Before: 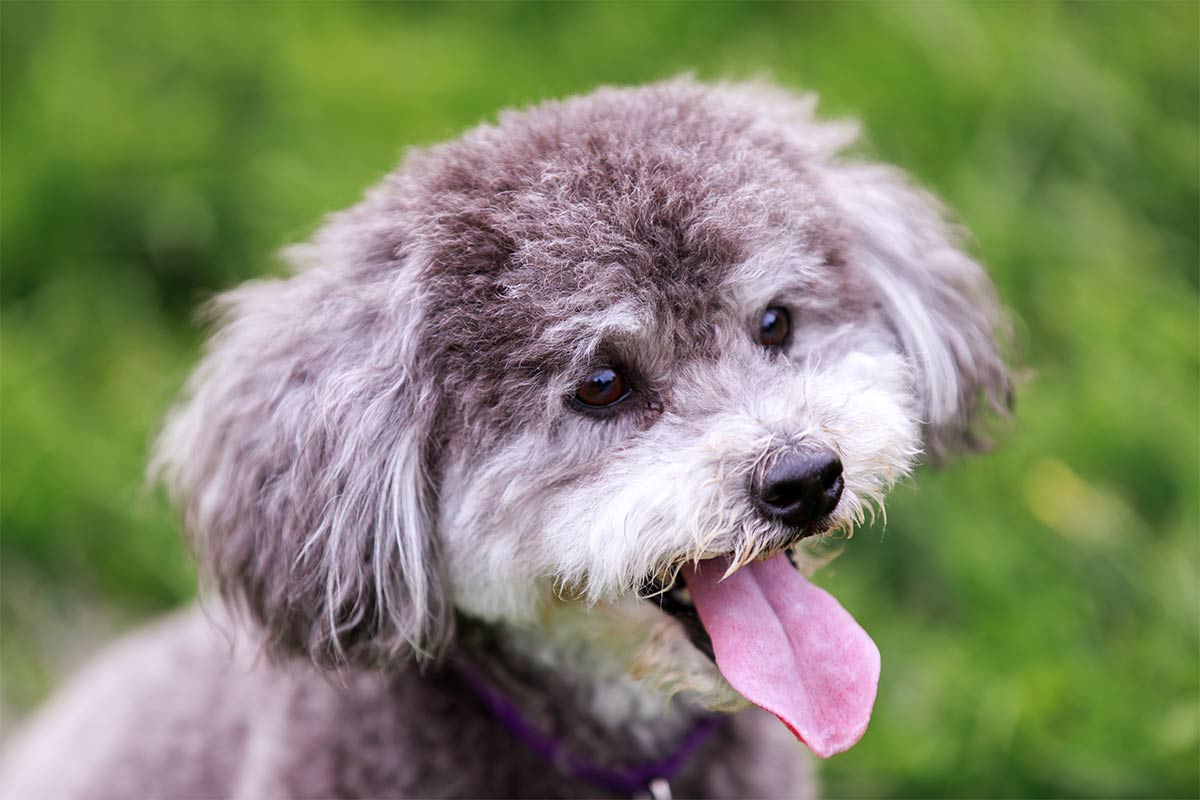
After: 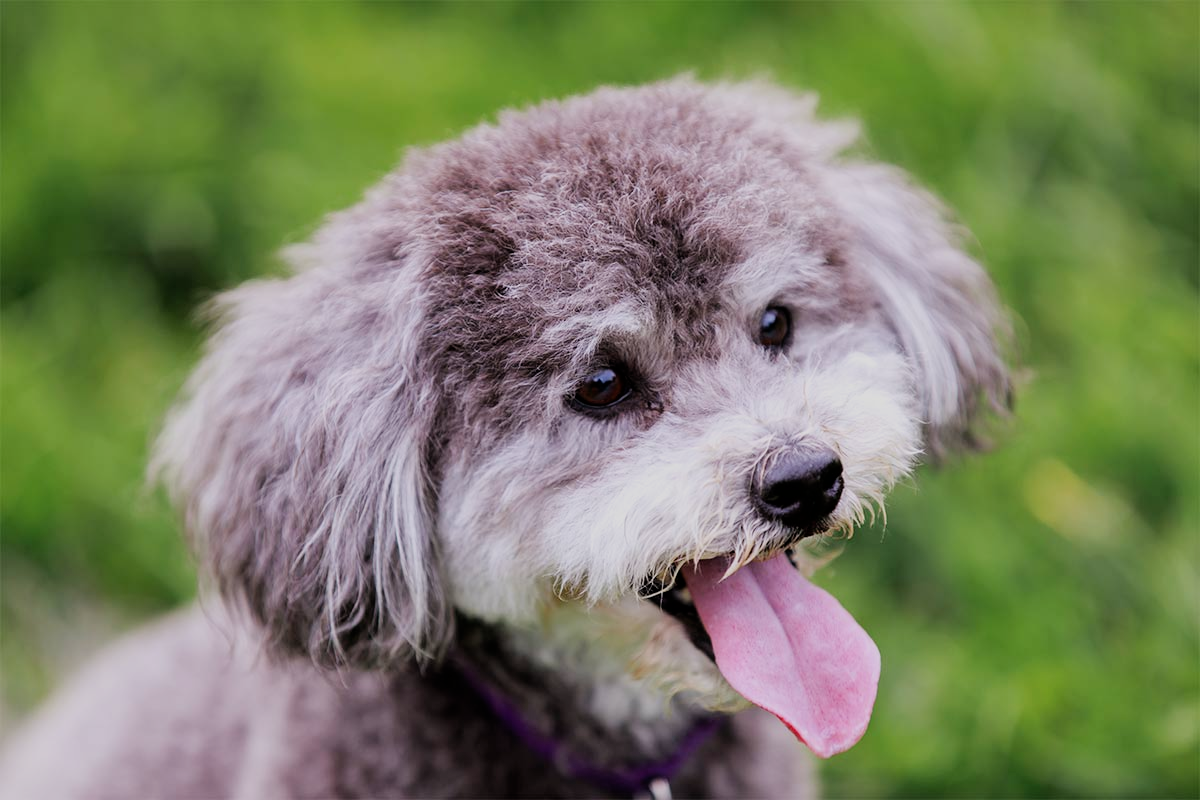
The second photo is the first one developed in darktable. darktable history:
filmic rgb: black relative exposure -8 EV, white relative exposure 4.01 EV, hardness 4.14
